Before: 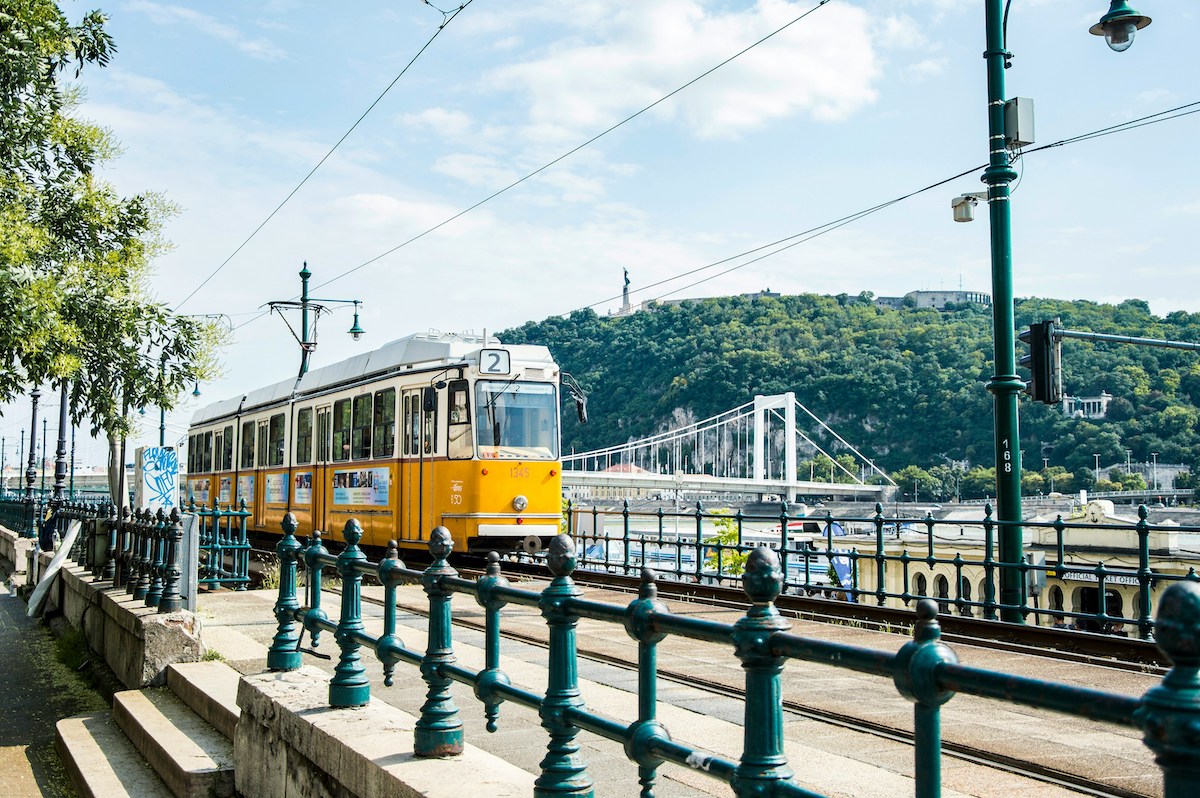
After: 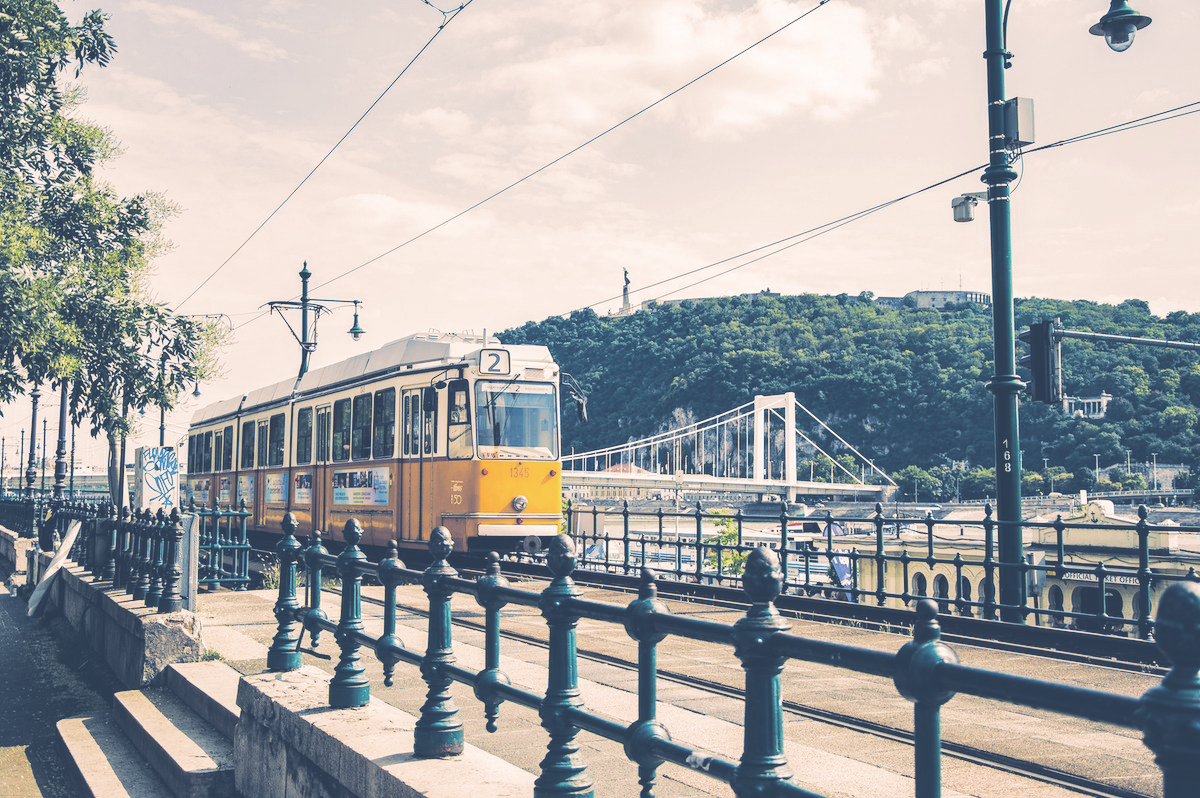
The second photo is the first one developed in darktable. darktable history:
split-toning: shadows › hue 226.8°, shadows › saturation 0.56, highlights › hue 28.8°, balance -40, compress 0%
exposure: black level correction -0.062, exposure -0.05 EV, compensate highlight preservation false
